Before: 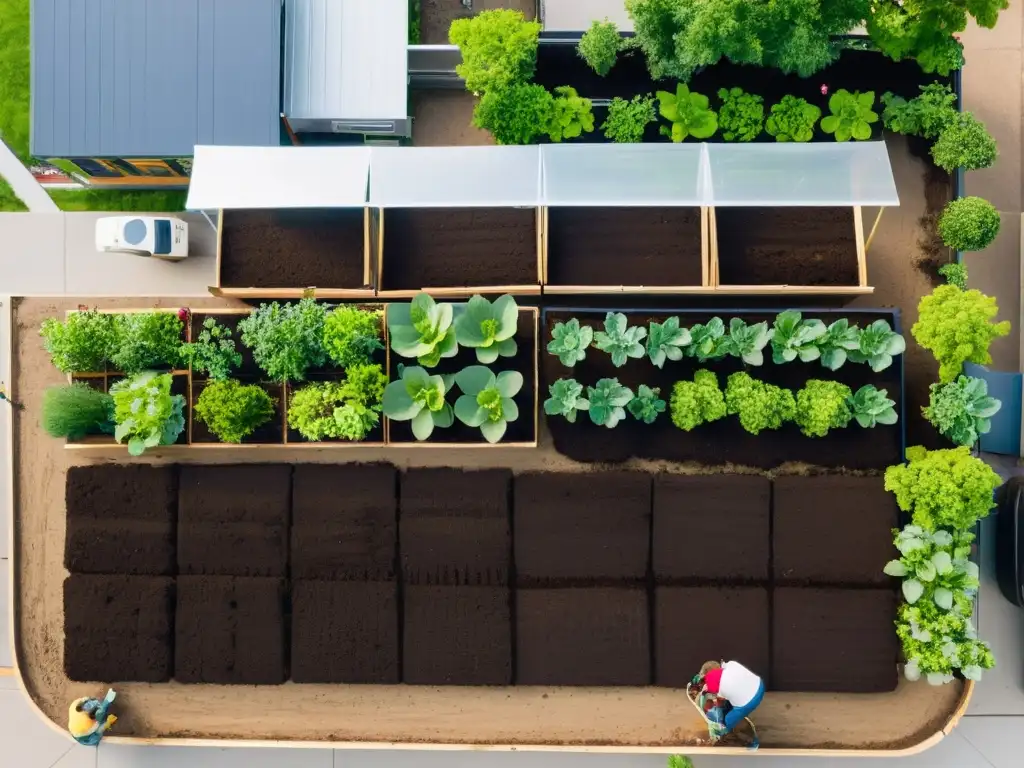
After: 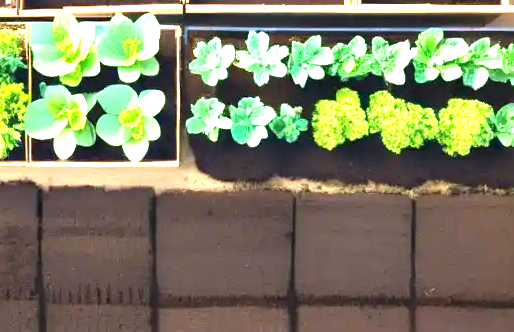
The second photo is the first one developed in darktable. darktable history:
exposure: black level correction 0, exposure 2.342 EV, compensate highlight preservation false
crop: left 35.057%, top 36.717%, right 14.664%, bottom 20.048%
